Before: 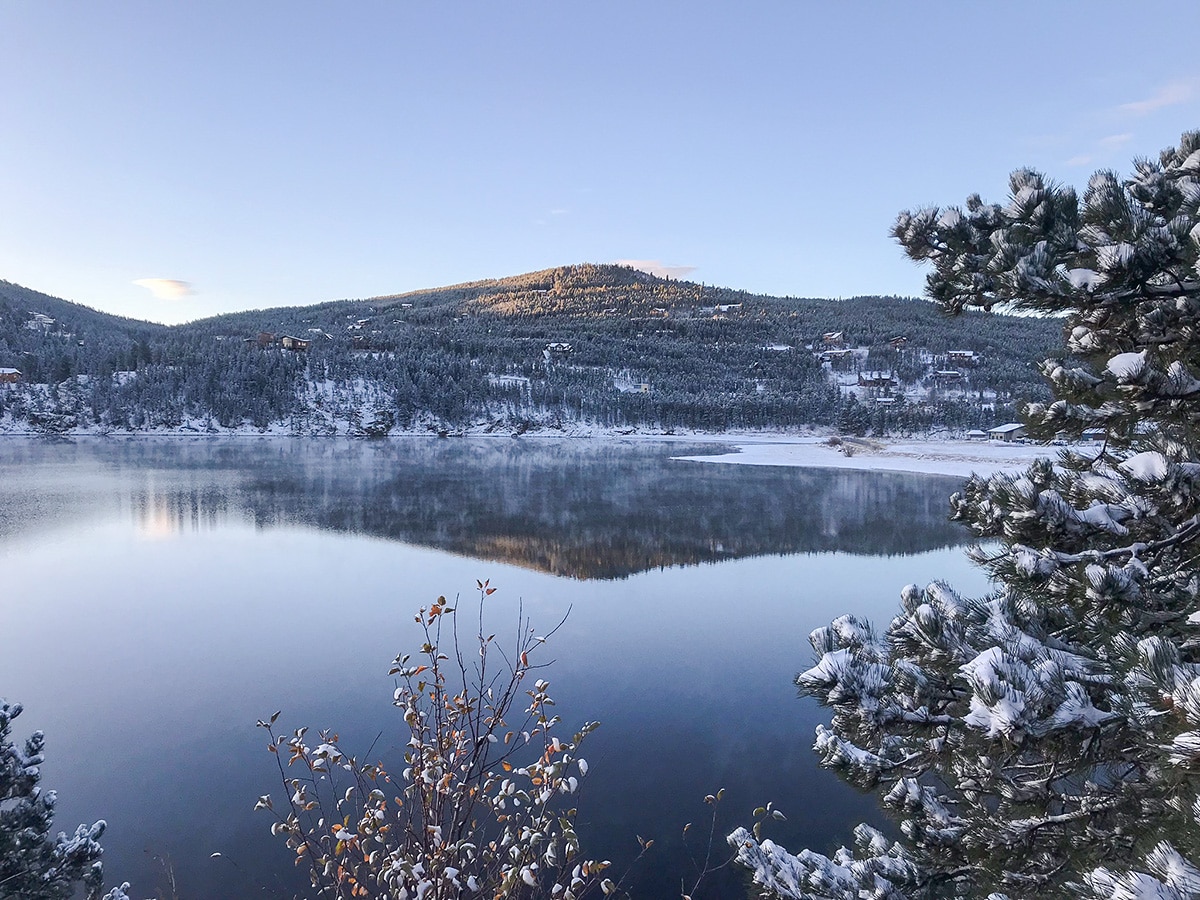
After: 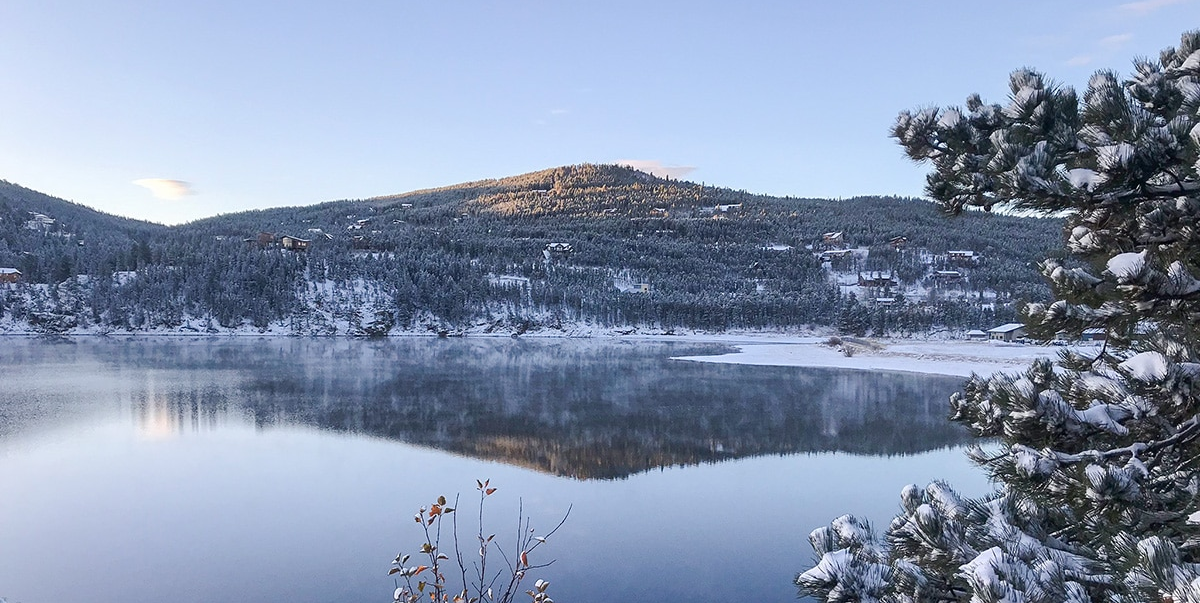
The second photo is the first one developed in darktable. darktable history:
crop: top 11.171%, bottom 21.819%
